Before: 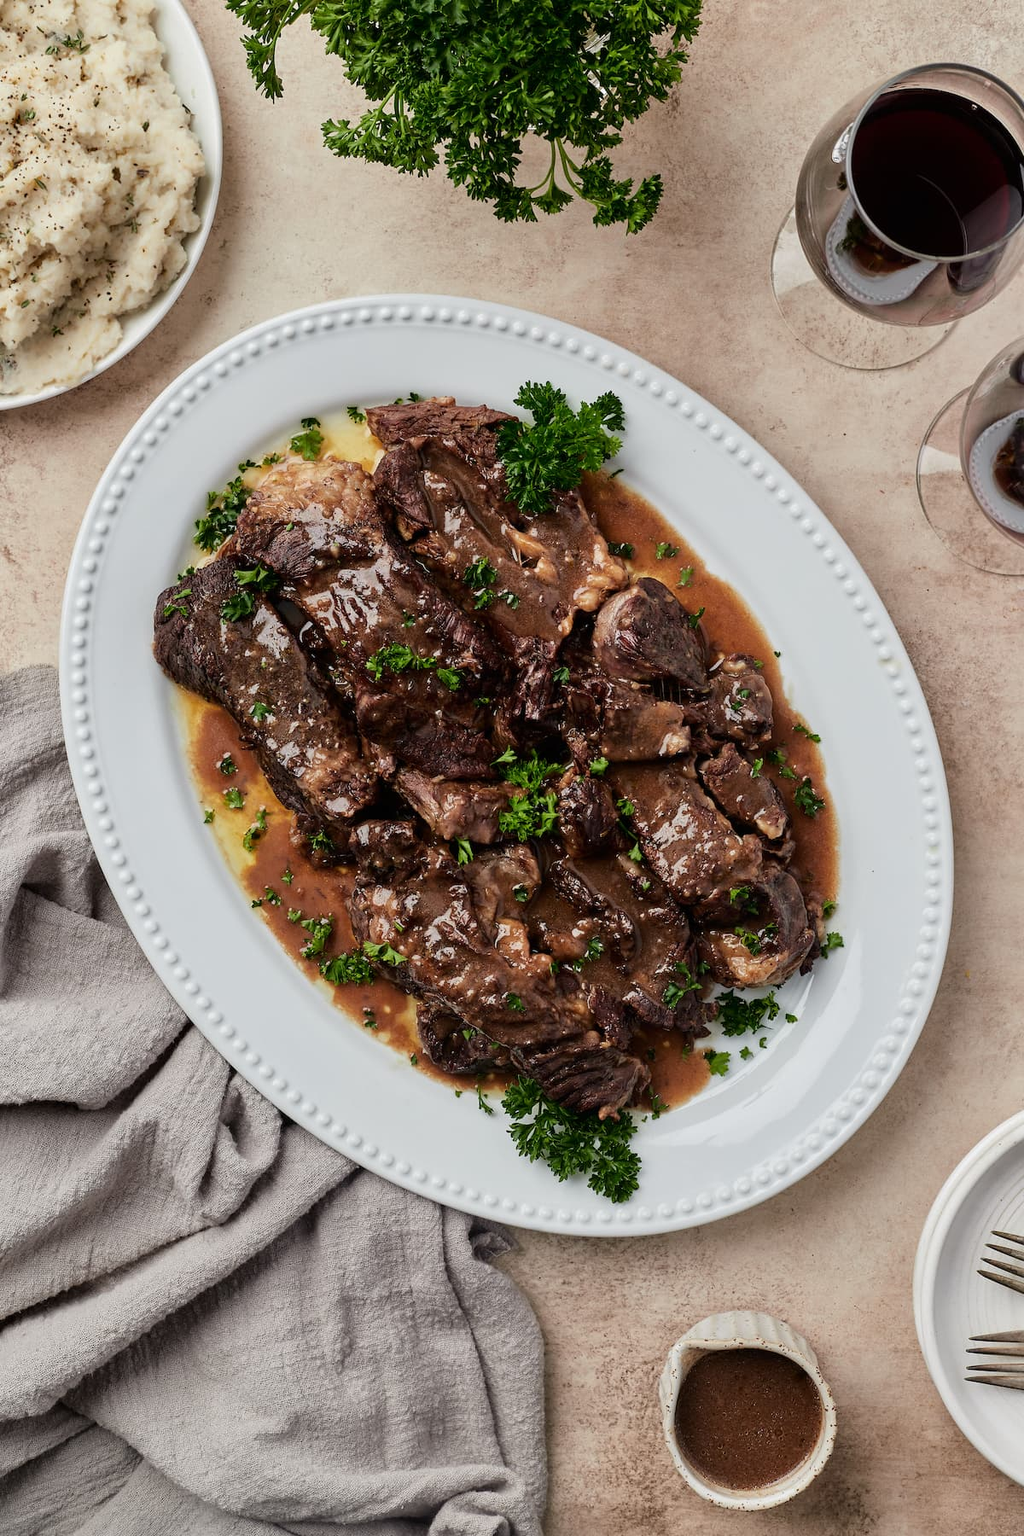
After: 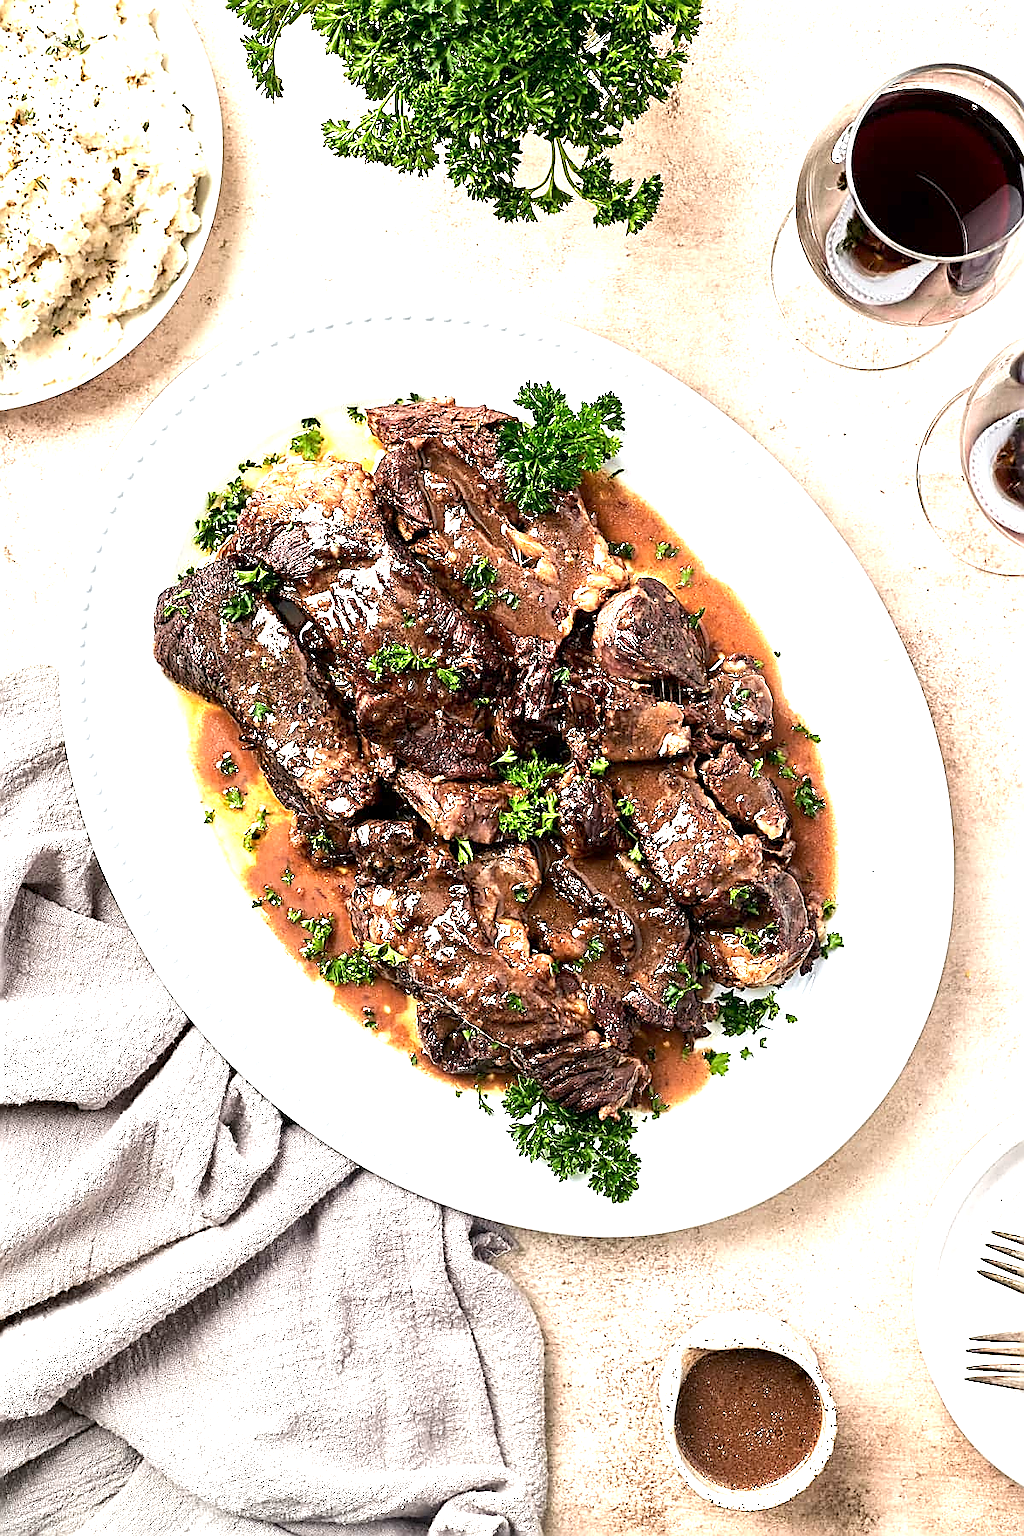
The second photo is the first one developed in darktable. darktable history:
sharpen: radius 1.728, amount 1.283
exposure: black level correction 0.001, exposure 1.826 EV, compensate exposure bias true, compensate highlight preservation false
